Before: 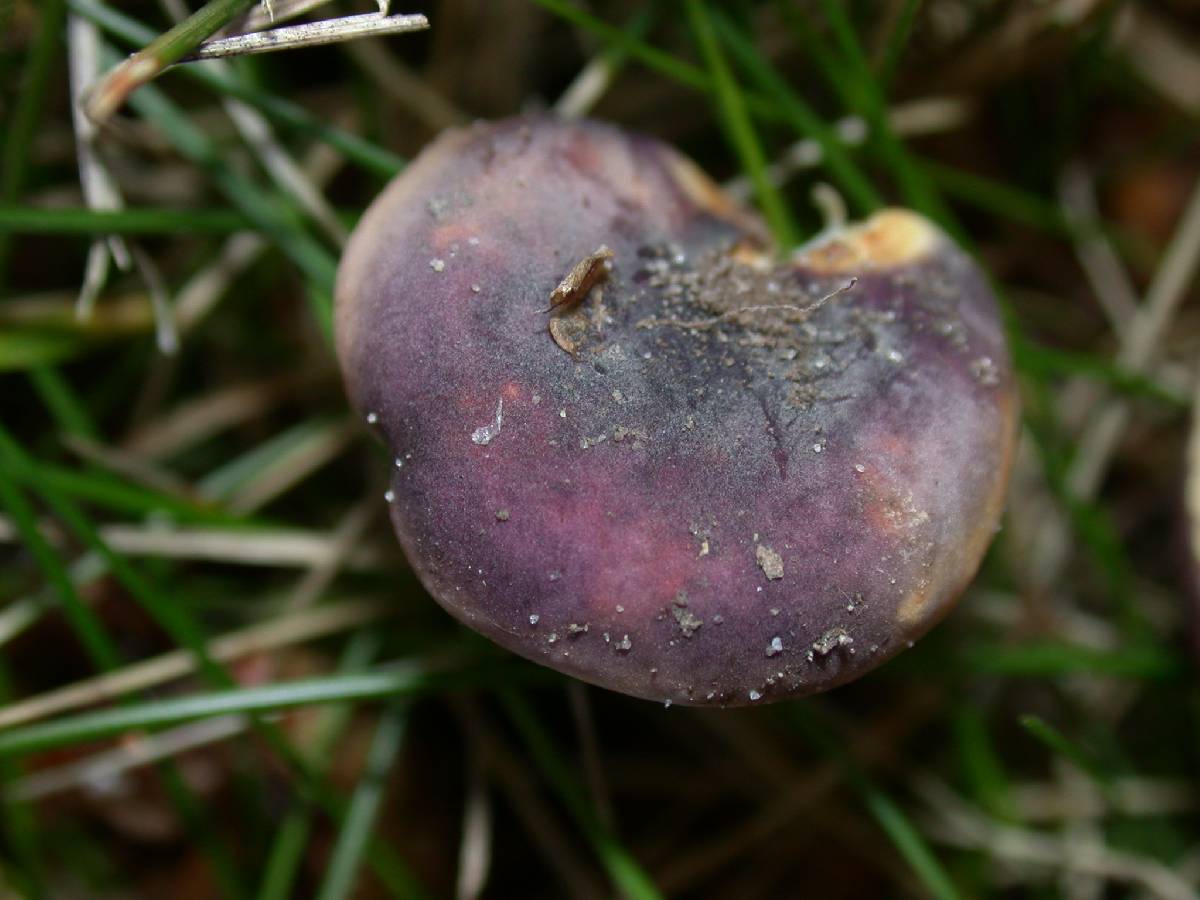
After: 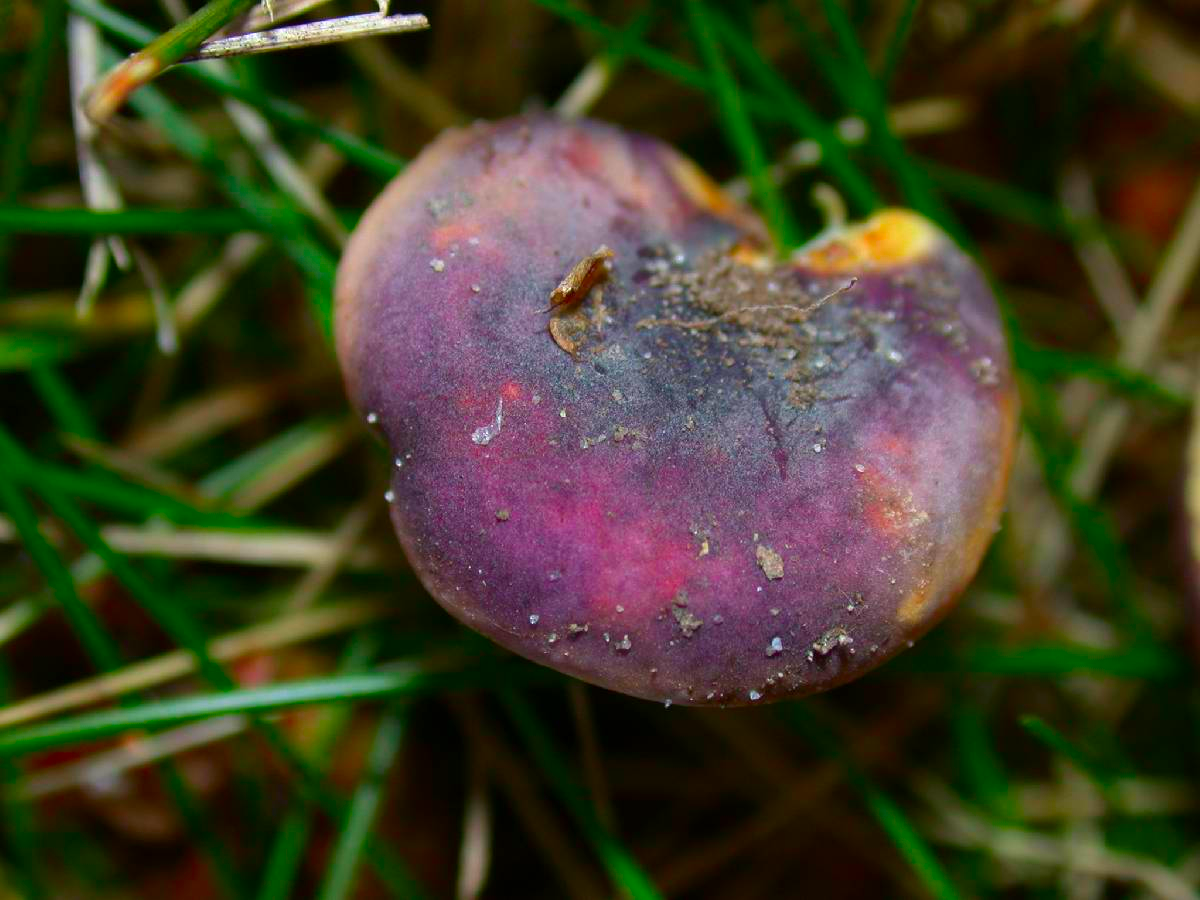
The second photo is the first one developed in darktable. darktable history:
color correction: saturation 1.8
contrast brightness saturation: saturation 0.1
